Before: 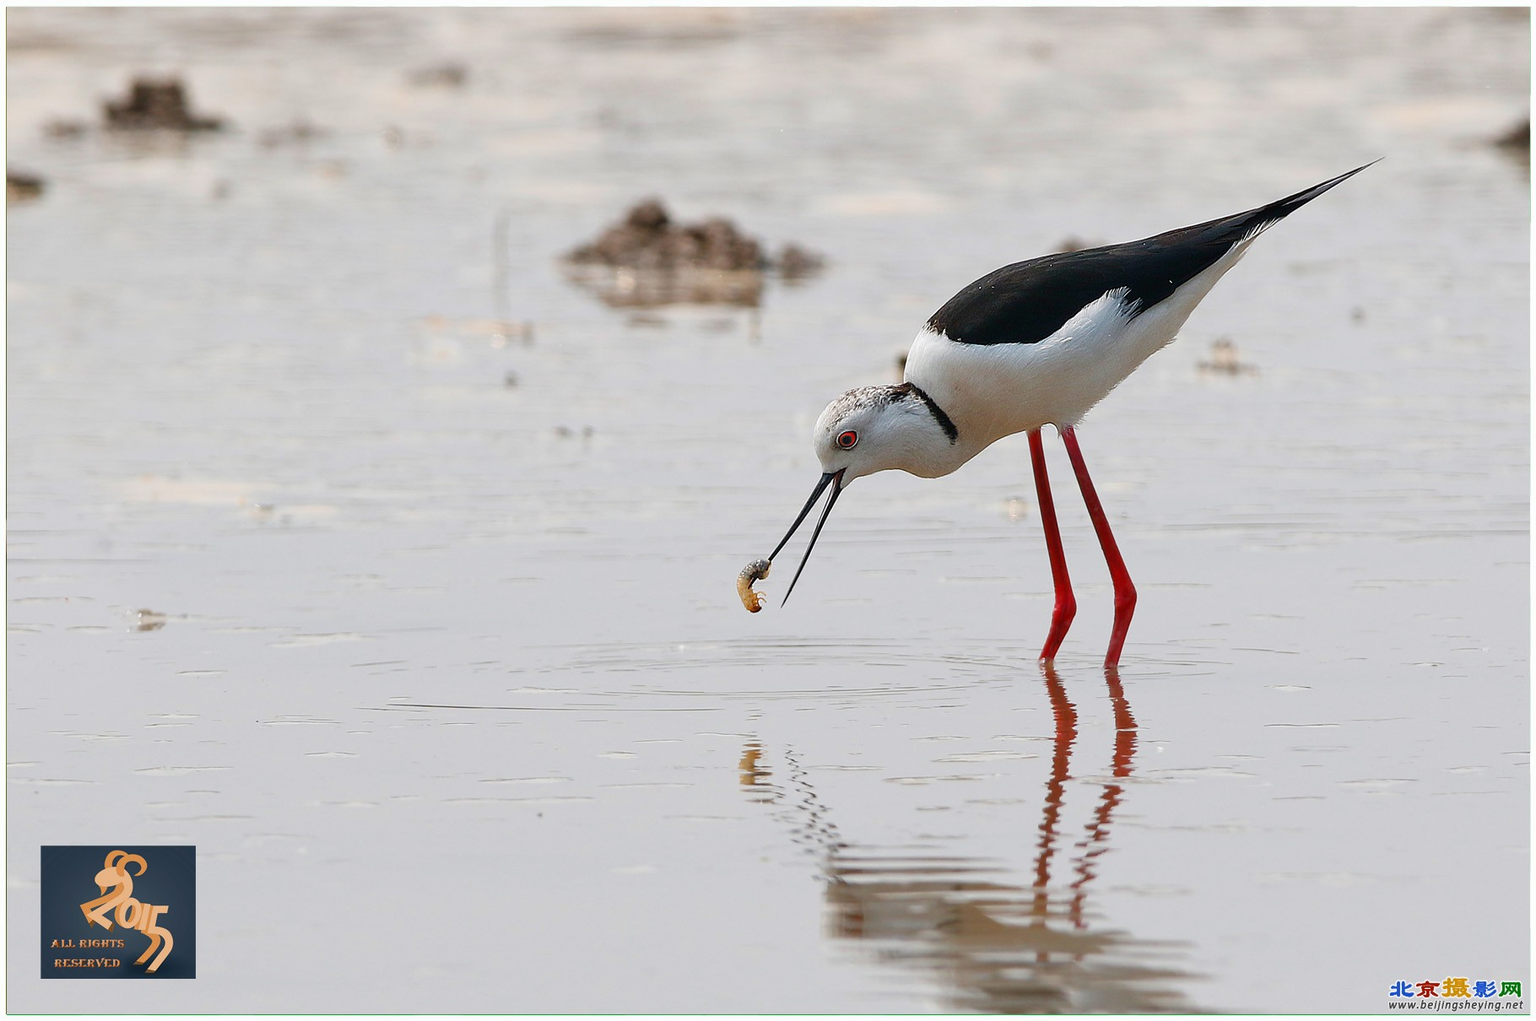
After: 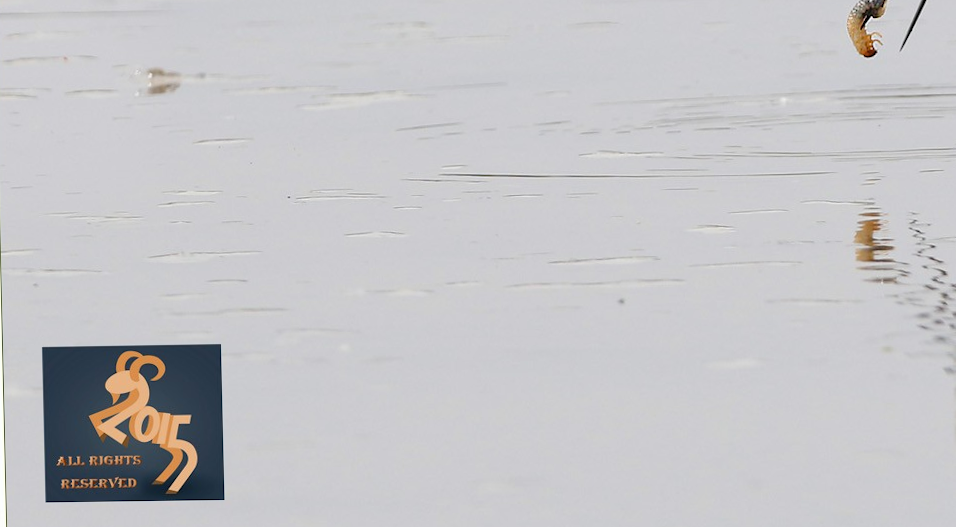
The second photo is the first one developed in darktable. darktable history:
rotate and perspective: rotation -1.32°, lens shift (horizontal) -0.031, crop left 0.015, crop right 0.985, crop top 0.047, crop bottom 0.982
crop and rotate: top 54.778%, right 46.61%, bottom 0.159%
